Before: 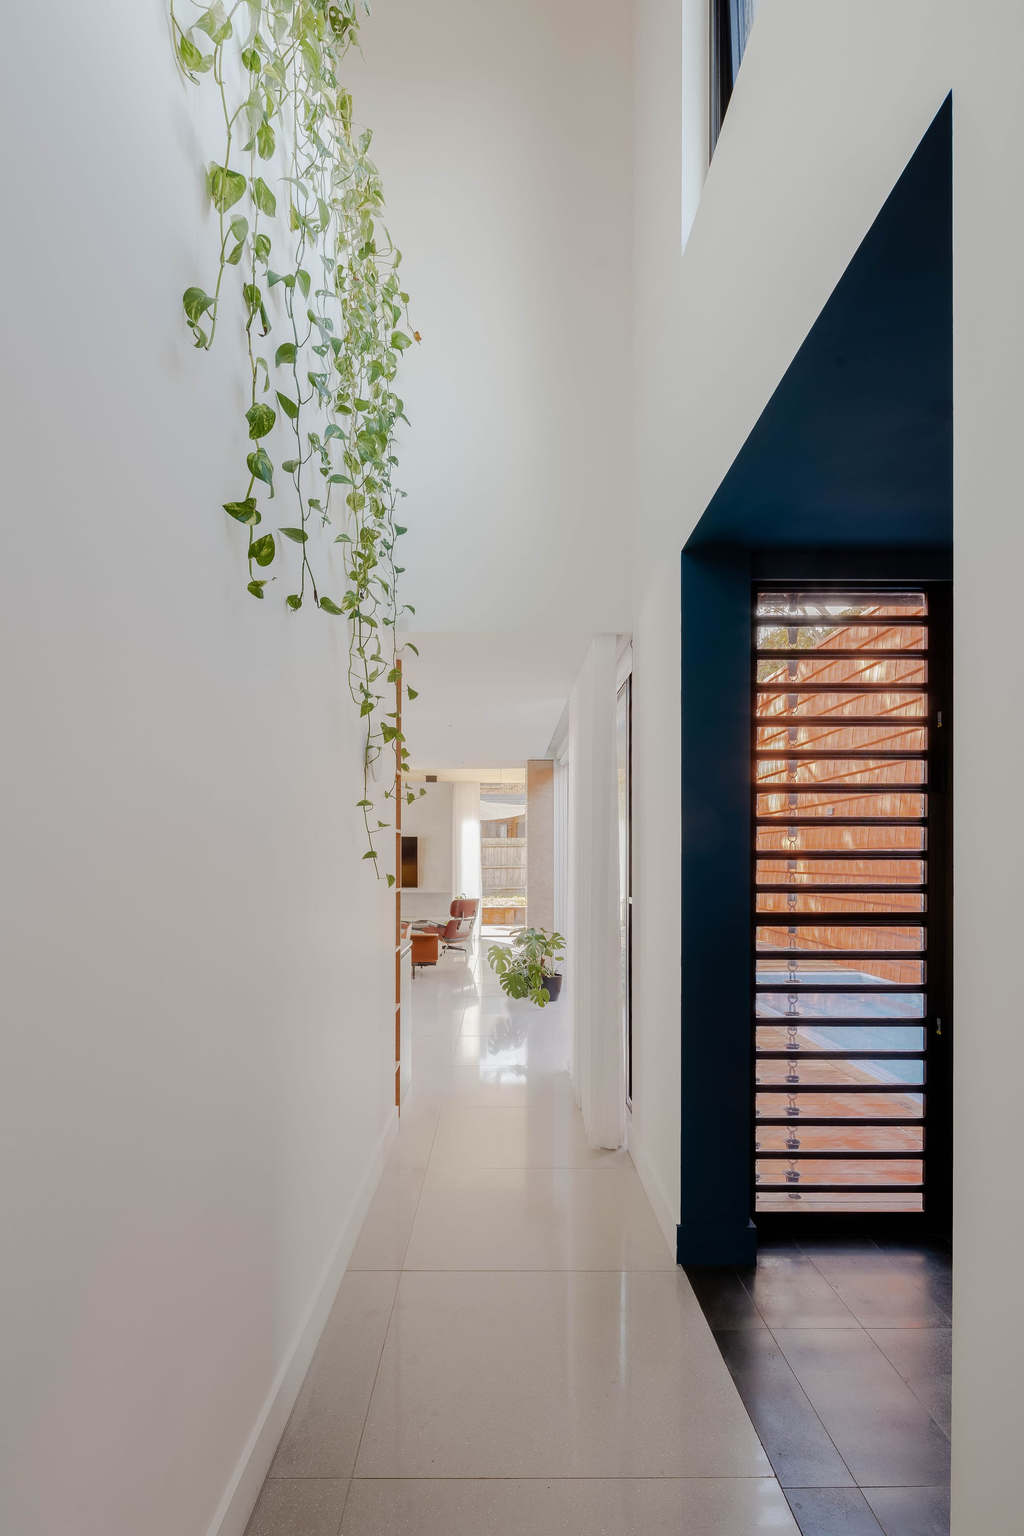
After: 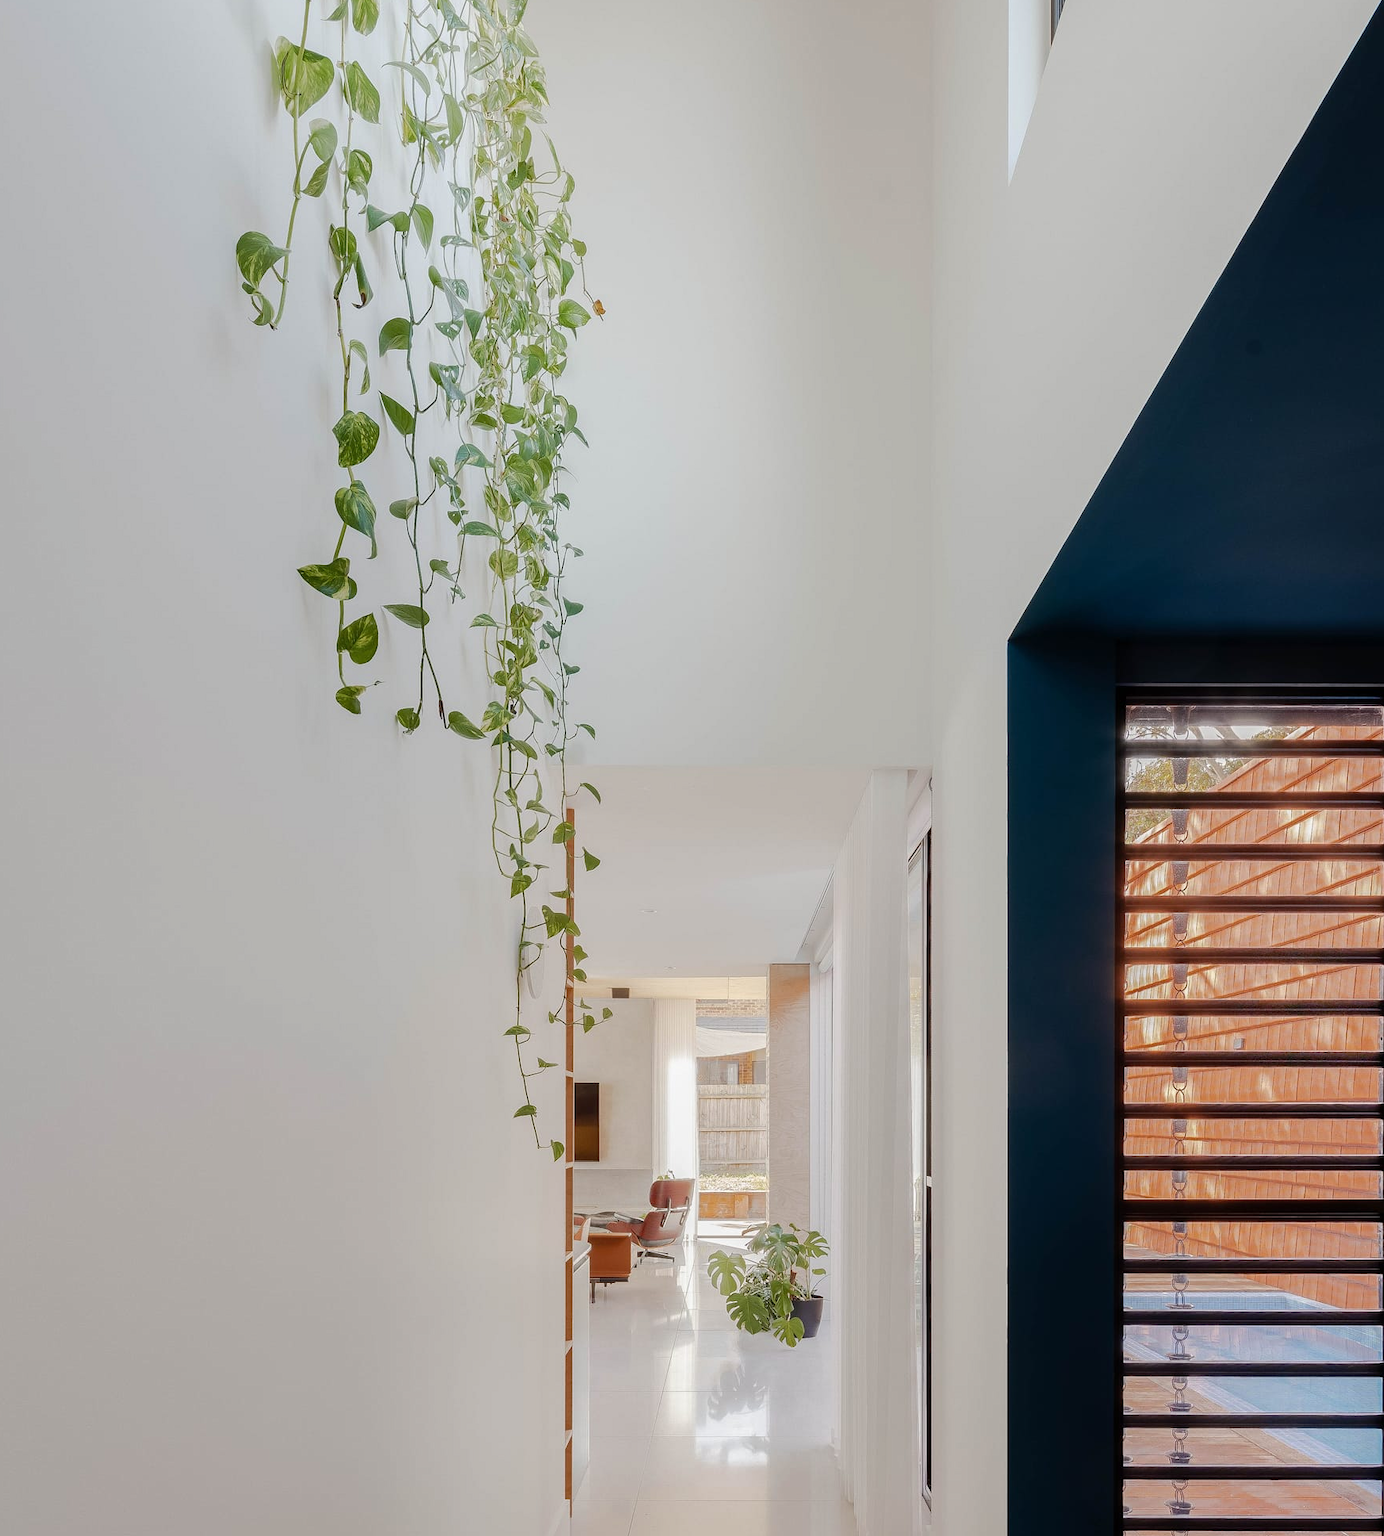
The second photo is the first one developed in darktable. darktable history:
crop: left 3.015%, top 8.969%, right 9.647%, bottom 26.457%
tone curve: curves: ch0 [(0, 0) (0.003, 0.003) (0.011, 0.011) (0.025, 0.025) (0.044, 0.045) (0.069, 0.07) (0.1, 0.1) (0.136, 0.137) (0.177, 0.179) (0.224, 0.226) (0.277, 0.279) (0.335, 0.338) (0.399, 0.402) (0.468, 0.472) (0.543, 0.547) (0.623, 0.628) (0.709, 0.715) (0.801, 0.807) (0.898, 0.902) (1, 1)], preserve colors none
